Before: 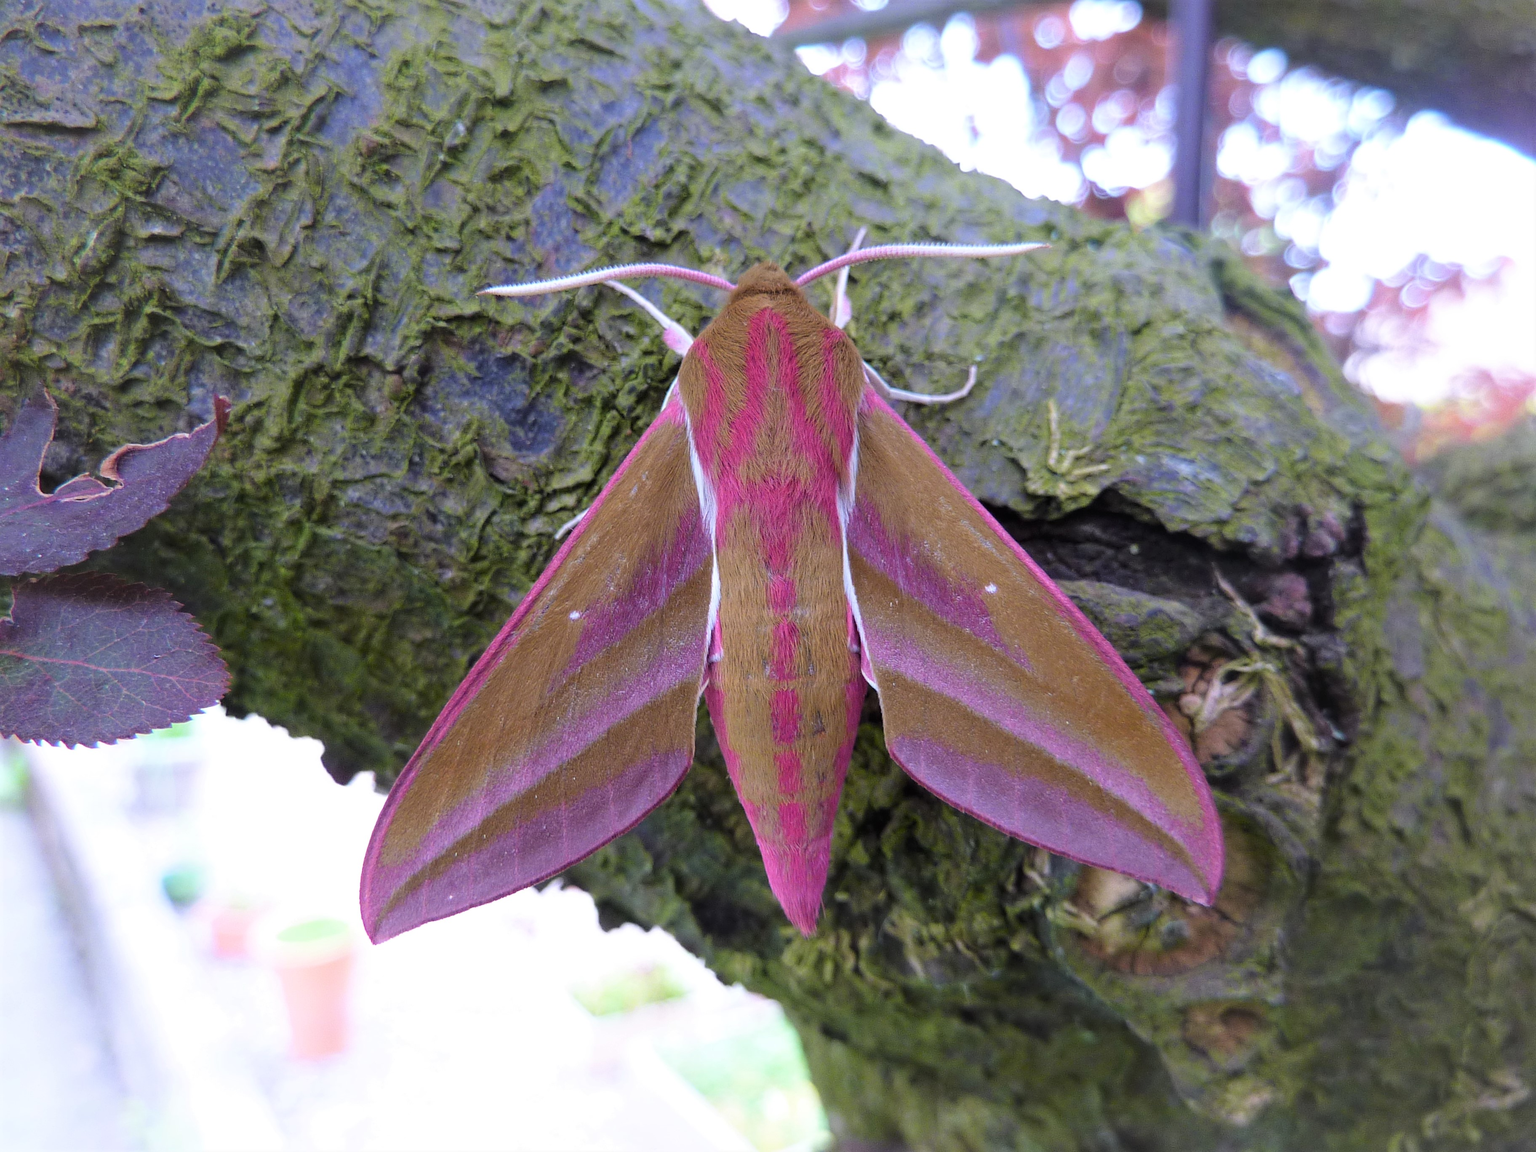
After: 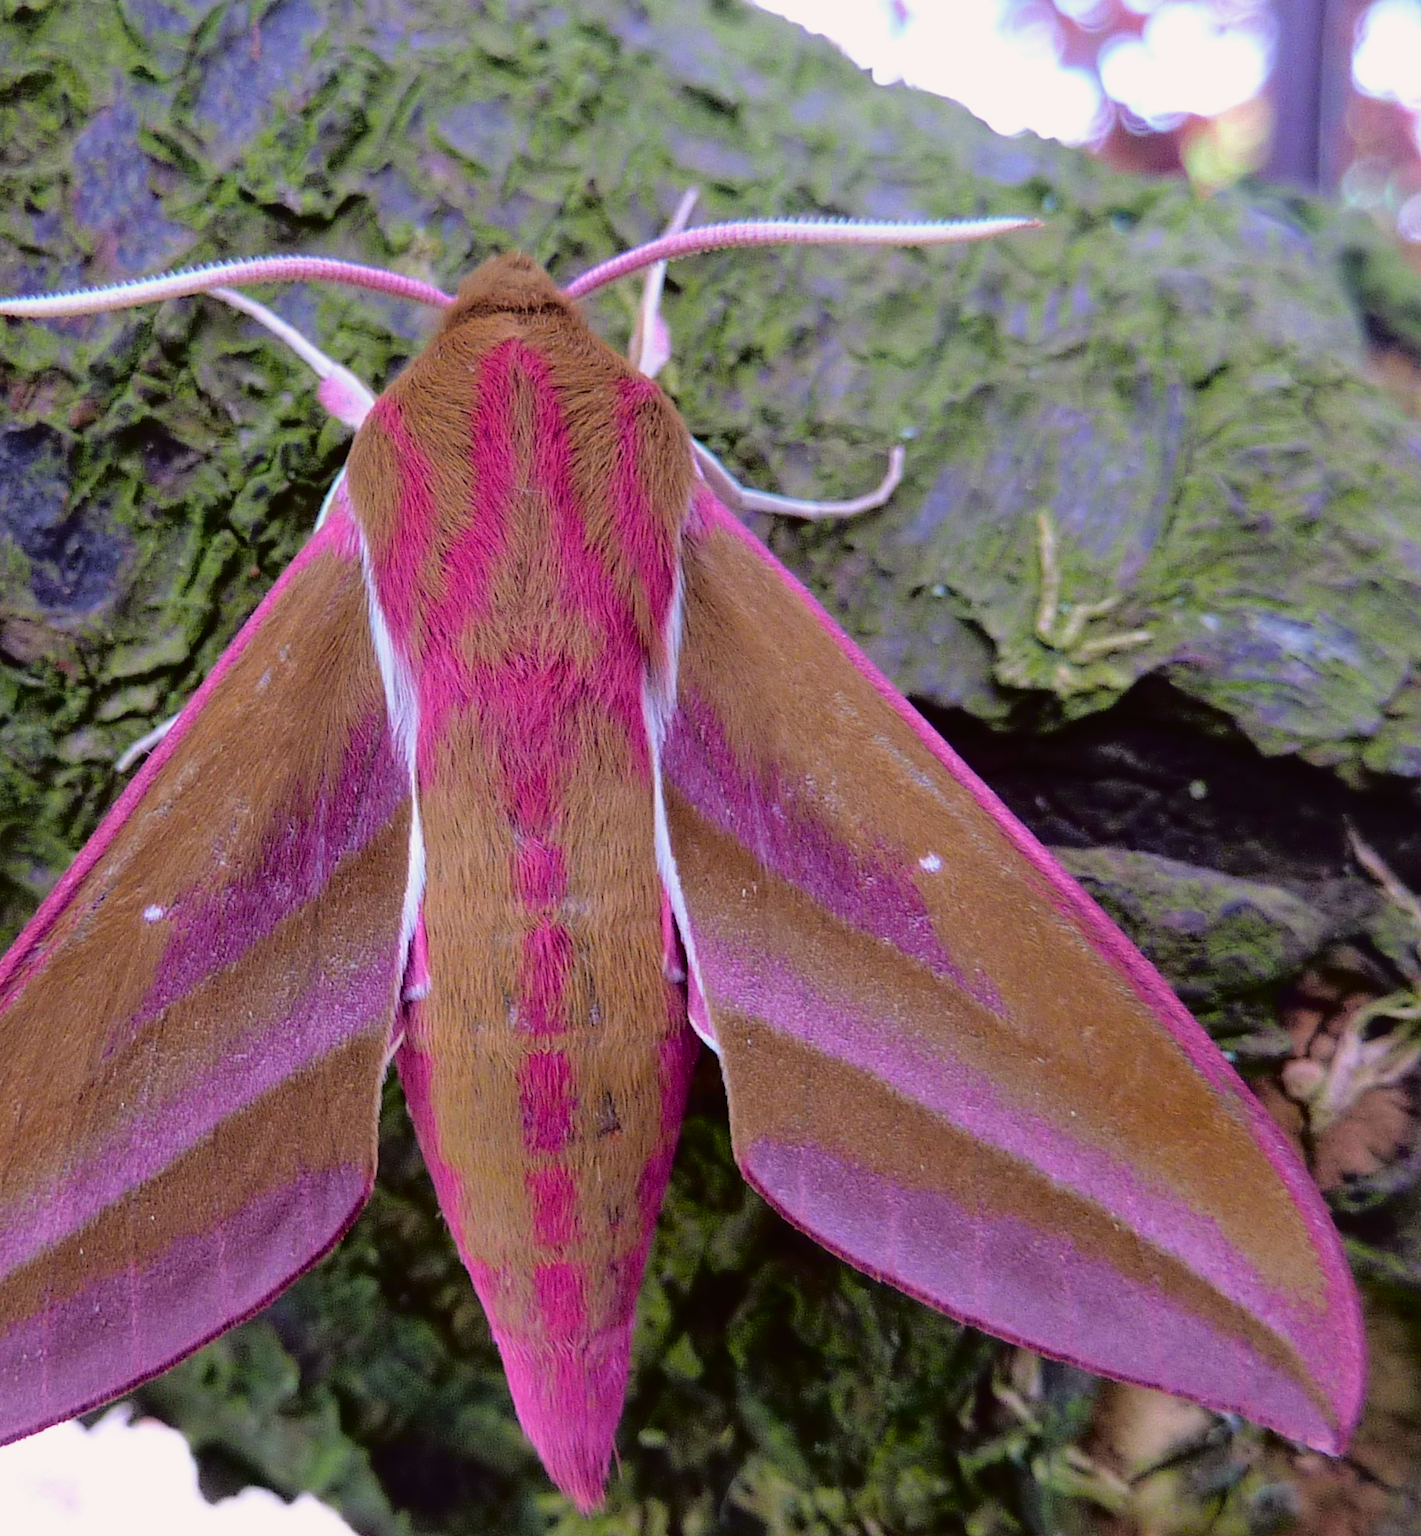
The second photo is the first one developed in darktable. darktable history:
crop: left 32.075%, top 10.976%, right 18.355%, bottom 17.596%
tone curve: curves: ch0 [(0, 0.013) (0.181, 0.074) (0.337, 0.304) (0.498, 0.485) (0.78, 0.742) (0.993, 0.954)]; ch1 [(0, 0) (0.294, 0.184) (0.359, 0.34) (0.362, 0.35) (0.43, 0.41) (0.469, 0.463) (0.495, 0.502) (0.54, 0.563) (0.612, 0.641) (1, 1)]; ch2 [(0, 0) (0.44, 0.437) (0.495, 0.502) (0.524, 0.534) (0.557, 0.56) (0.634, 0.654) (0.728, 0.722) (1, 1)], color space Lab, independent channels, preserve colors none
